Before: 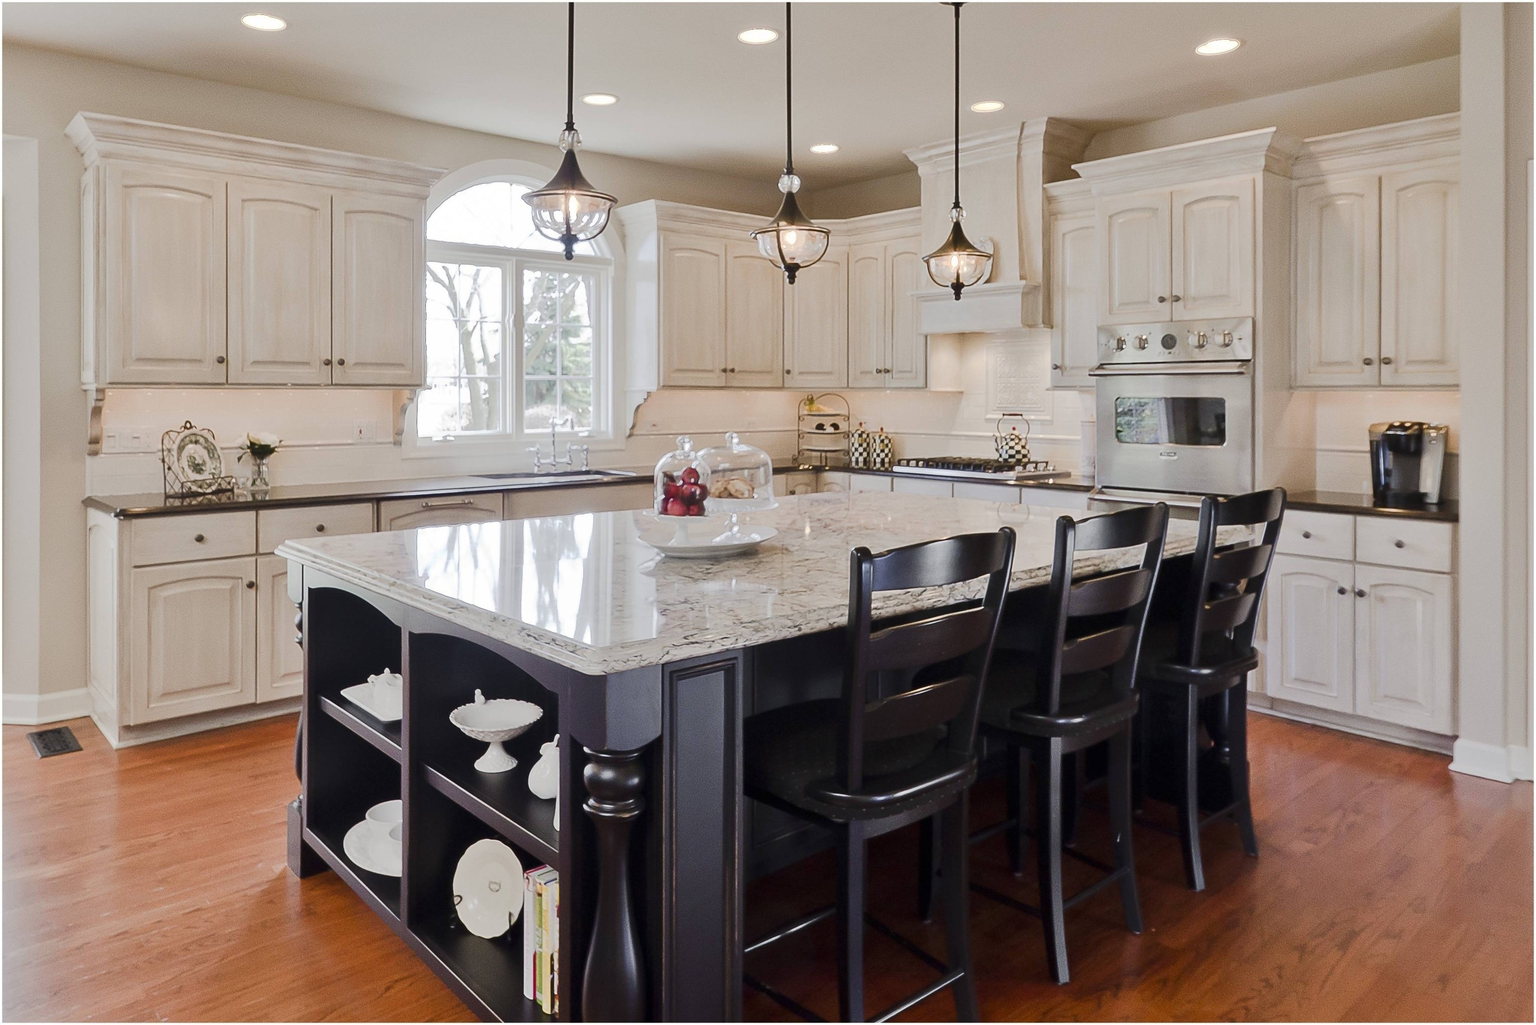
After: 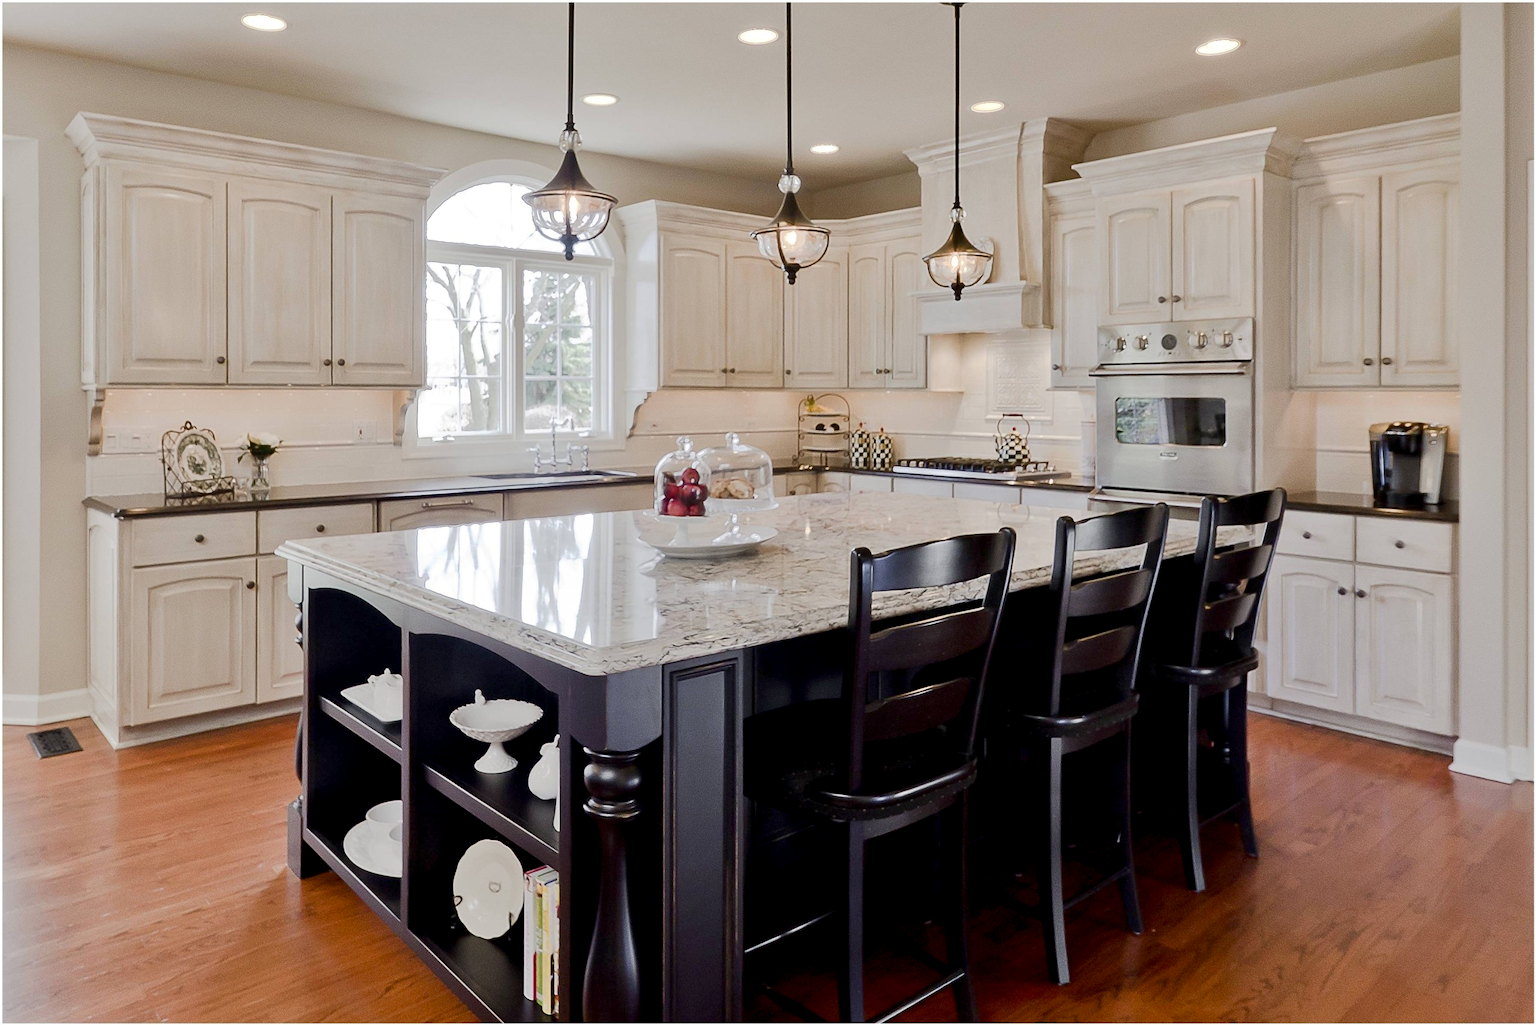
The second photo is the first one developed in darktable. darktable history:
exposure: black level correction 0.009, exposure 0.016 EV, compensate exposure bias true, compensate highlight preservation false
